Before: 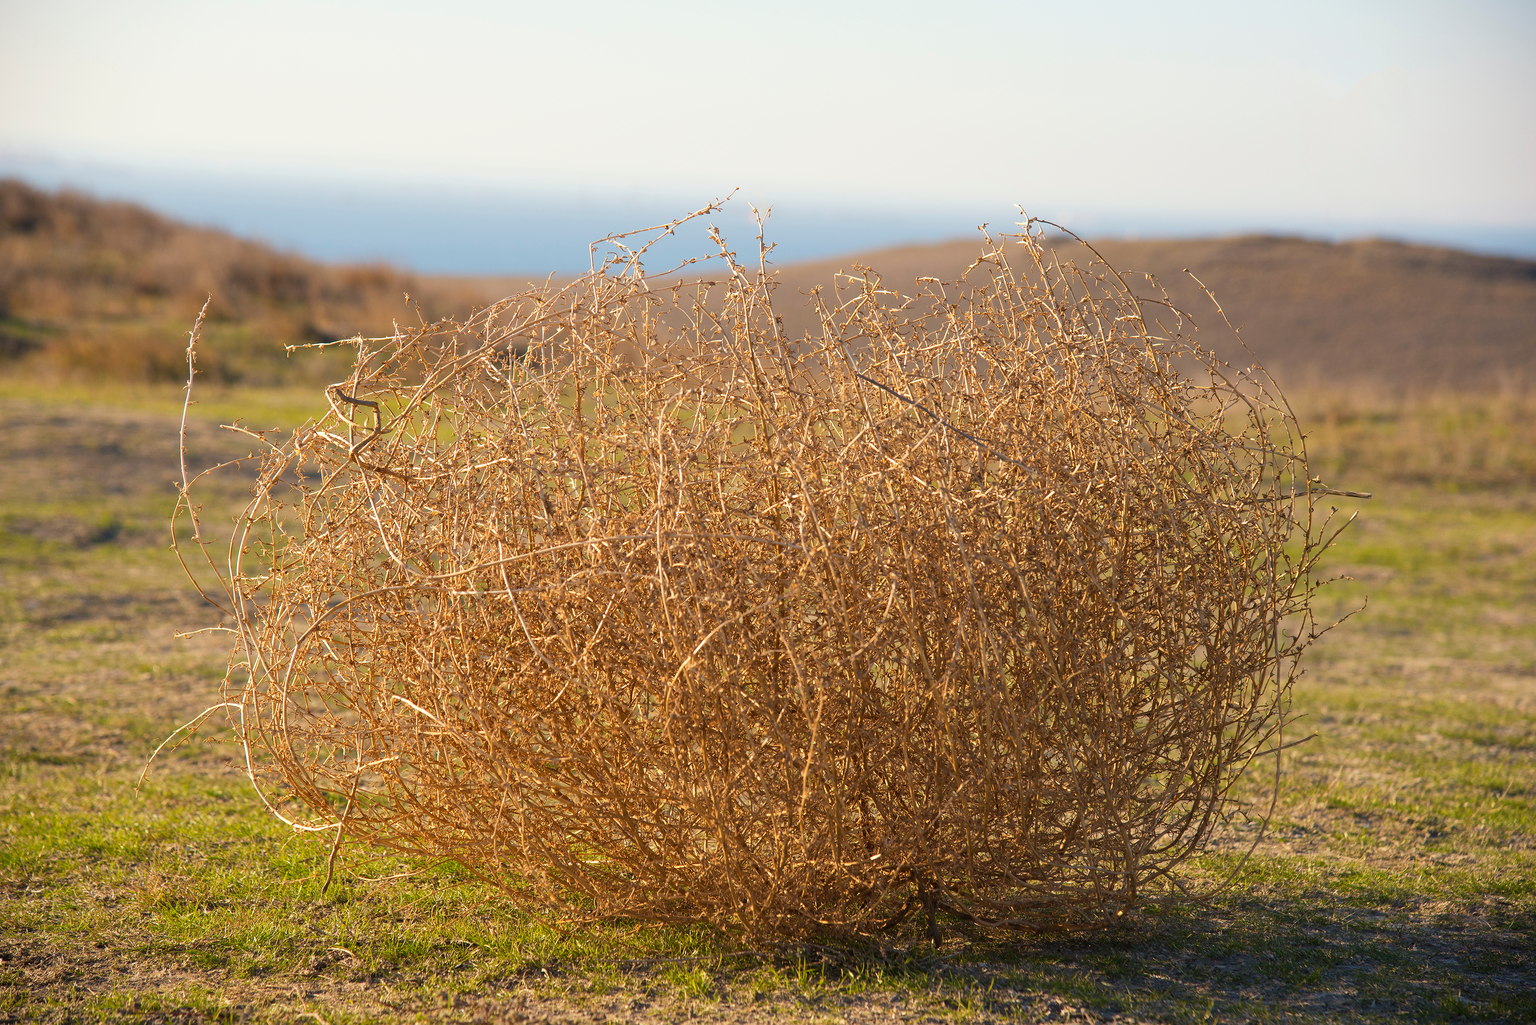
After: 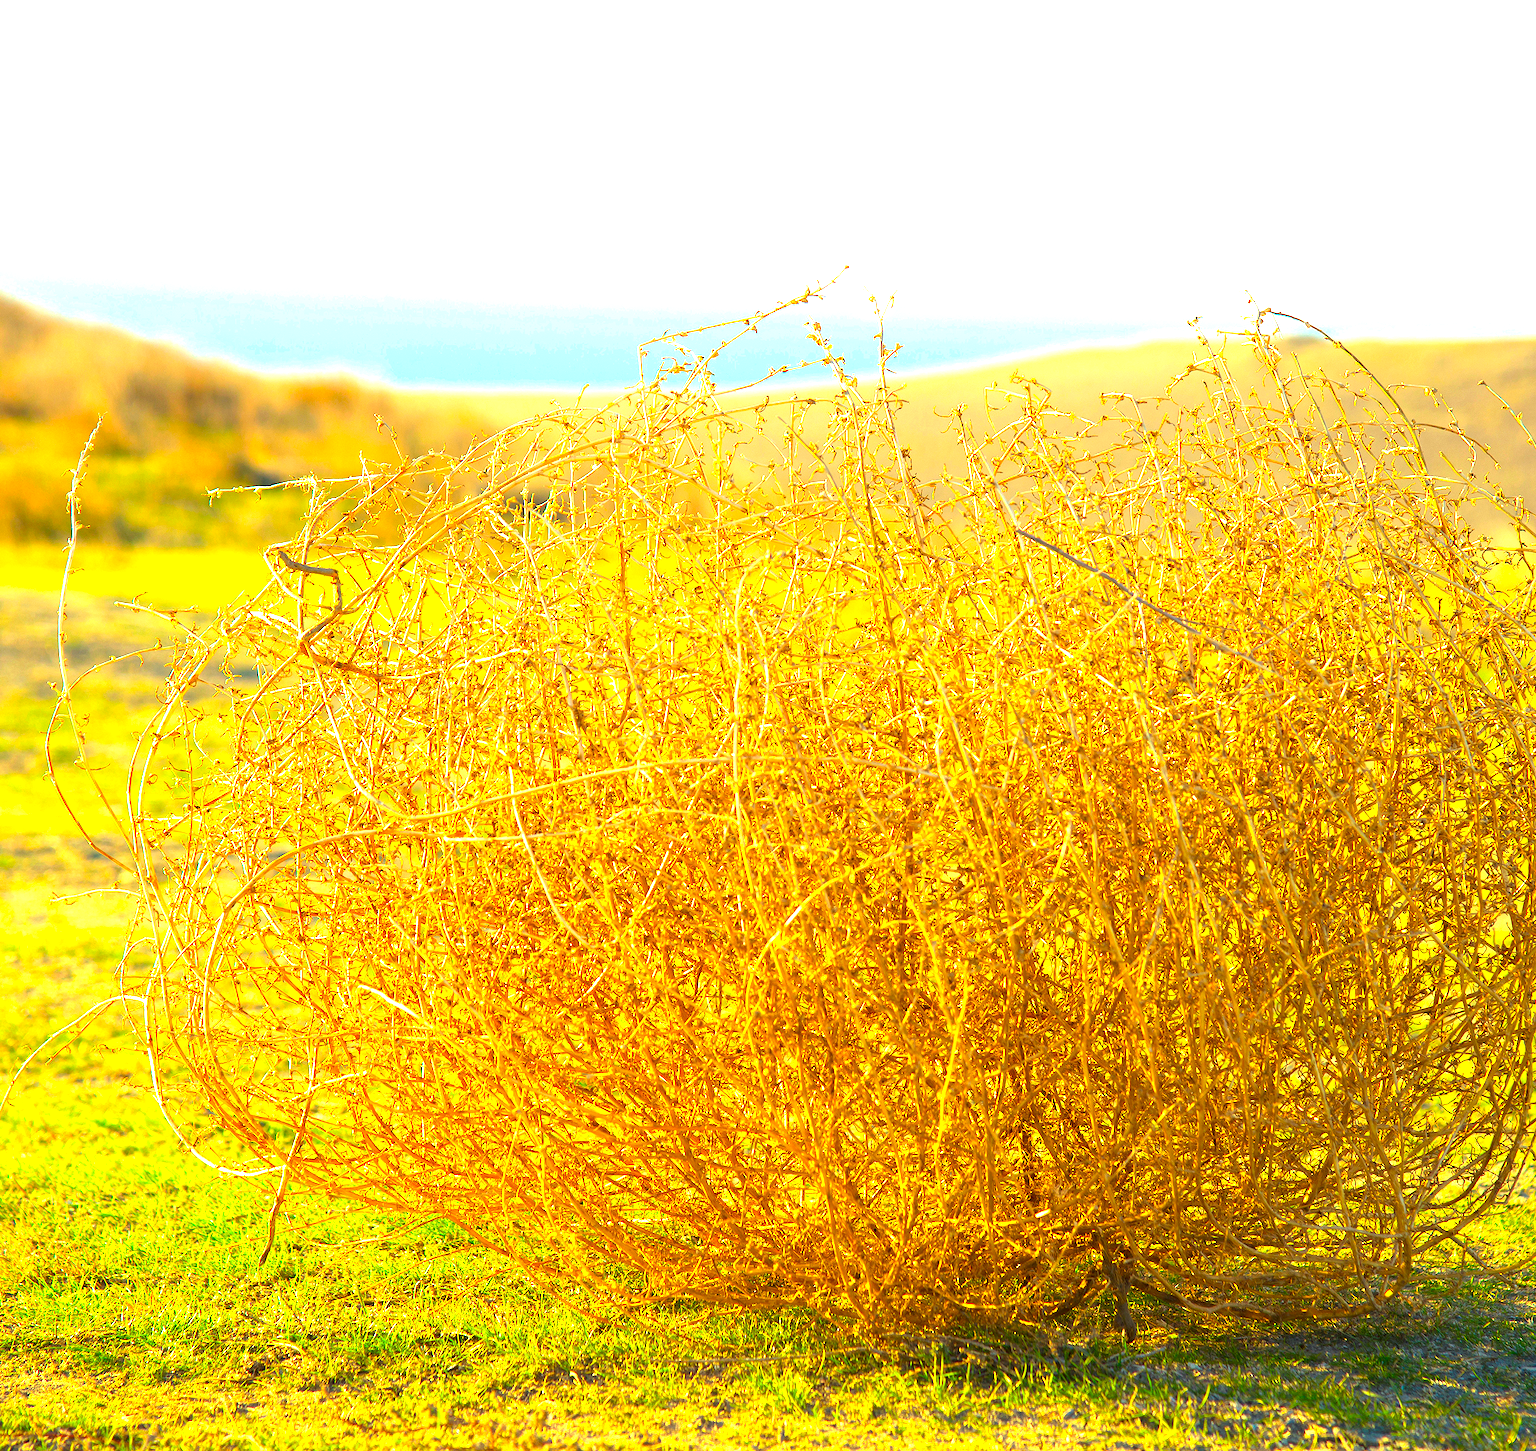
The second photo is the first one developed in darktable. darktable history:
color correction: highlights a* -10.9, highlights b* 9.8, saturation 1.71
crop and rotate: left 9.07%, right 20.267%
exposure: black level correction 0, exposure 1.741 EV, compensate highlight preservation false
